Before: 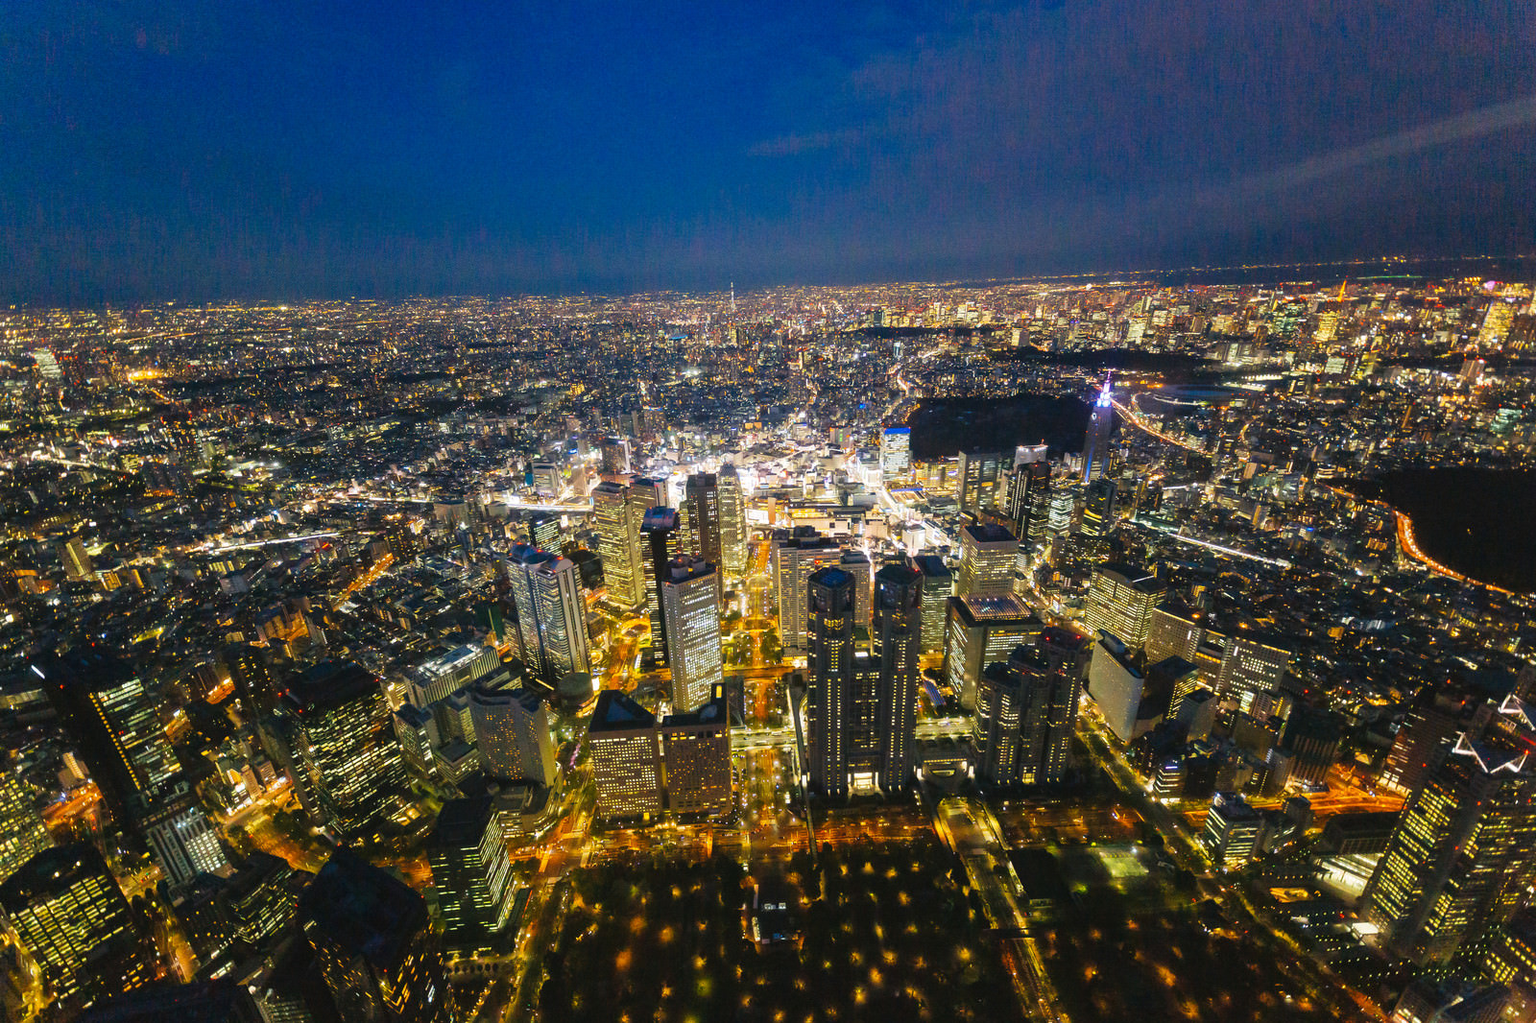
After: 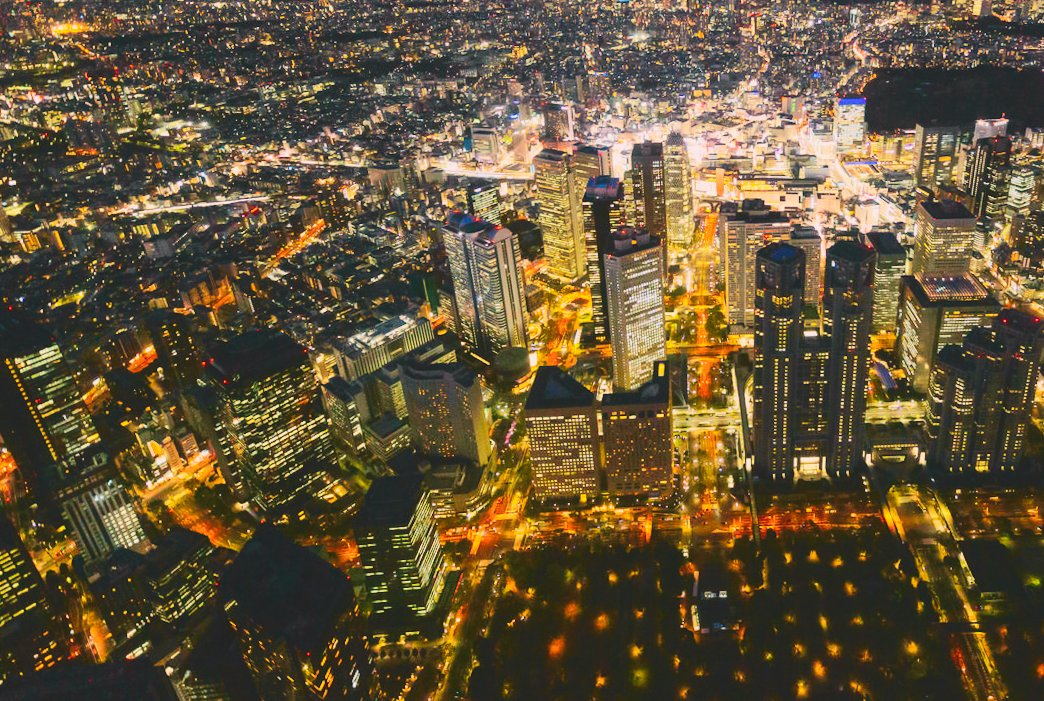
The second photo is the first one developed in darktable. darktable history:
color correction: highlights a* 7.69, highlights b* 4.37
tone curve: curves: ch0 [(0, 0.11) (0.181, 0.223) (0.405, 0.46) (0.456, 0.528) (0.634, 0.728) (0.877, 0.89) (0.984, 0.935)]; ch1 [(0, 0.052) (0.443, 0.43) (0.492, 0.485) (0.566, 0.579) (0.595, 0.625) (0.608, 0.654) (0.65, 0.708) (1, 0.961)]; ch2 [(0, 0) (0.33, 0.301) (0.421, 0.443) (0.447, 0.489) (0.495, 0.492) (0.537, 0.57) (0.586, 0.591) (0.663, 0.686) (1, 1)], color space Lab, independent channels, preserve colors none
crop and rotate: angle -1.08°, left 3.996%, top 32.378%, right 28.905%
